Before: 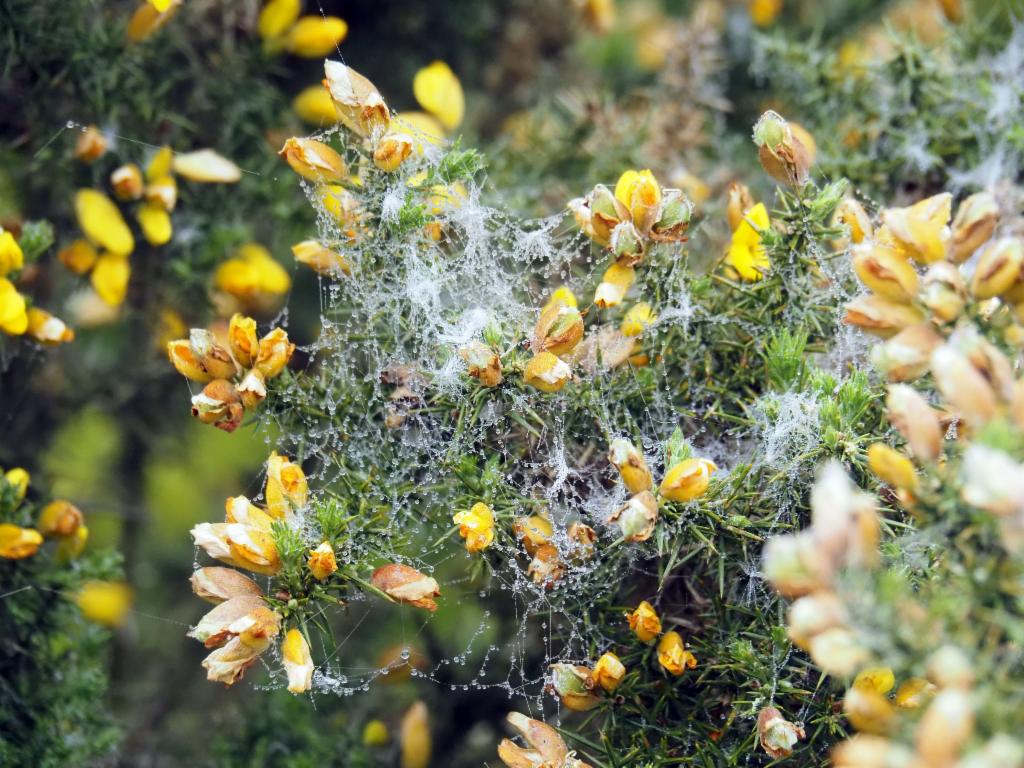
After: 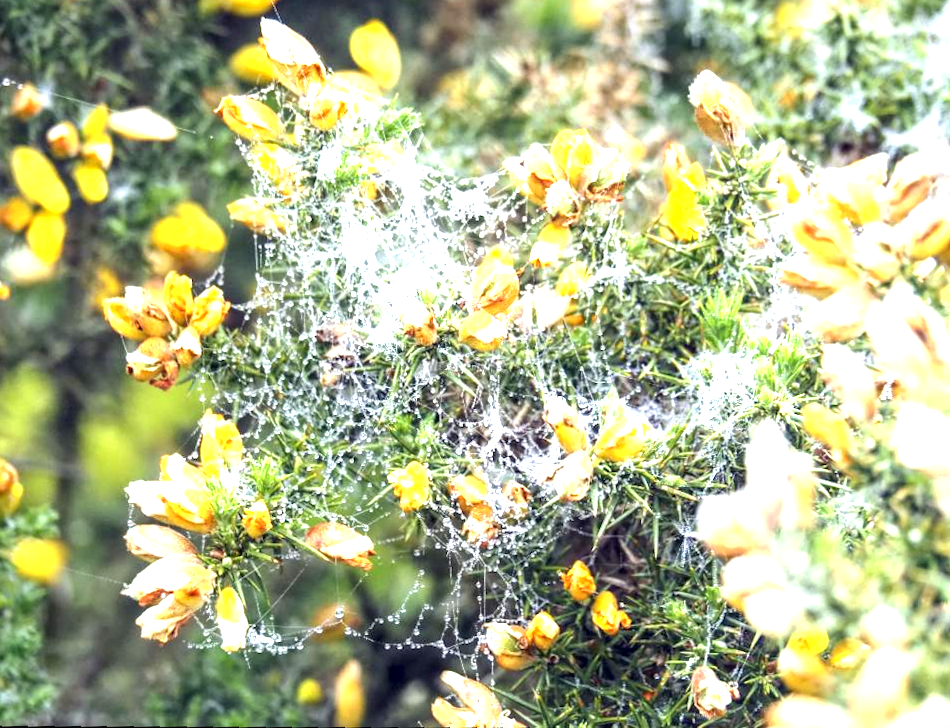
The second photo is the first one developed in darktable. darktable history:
crop and rotate: angle 1.96°, left 5.673%, top 5.673%
rotate and perspective: rotation 2.17°, automatic cropping off
local contrast: detail 130%
exposure: black level correction 0, exposure 1.388 EV, compensate exposure bias true, compensate highlight preservation false
